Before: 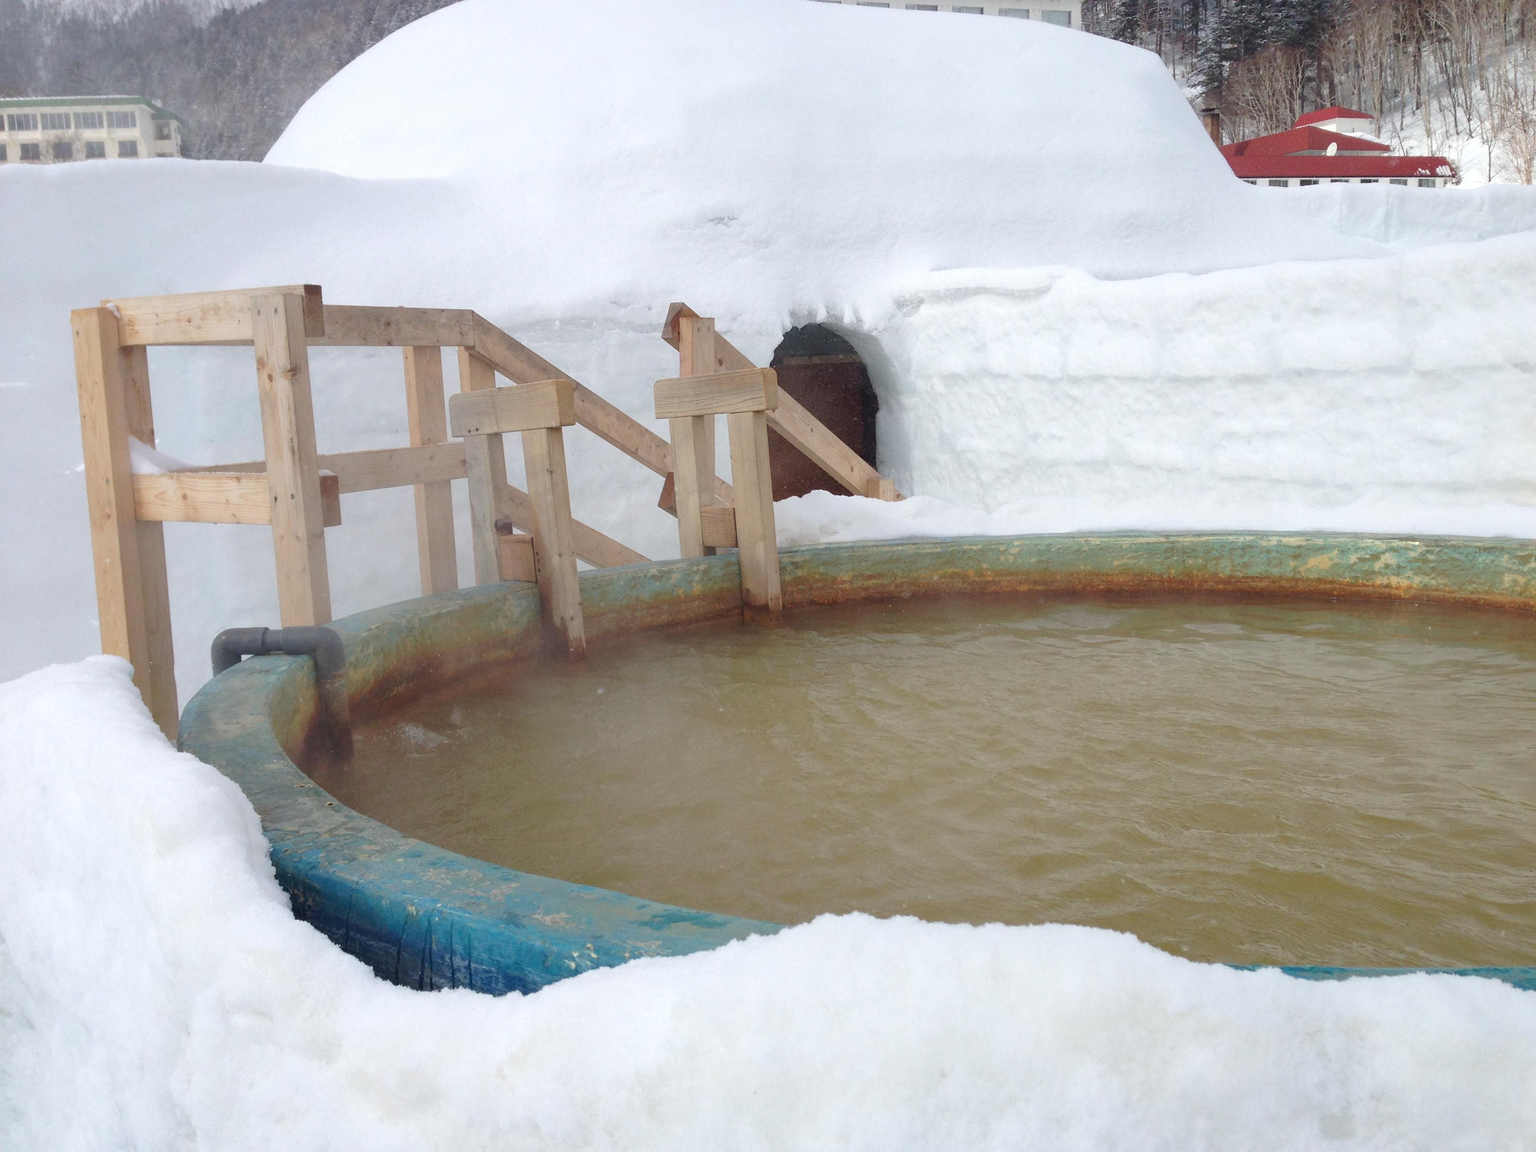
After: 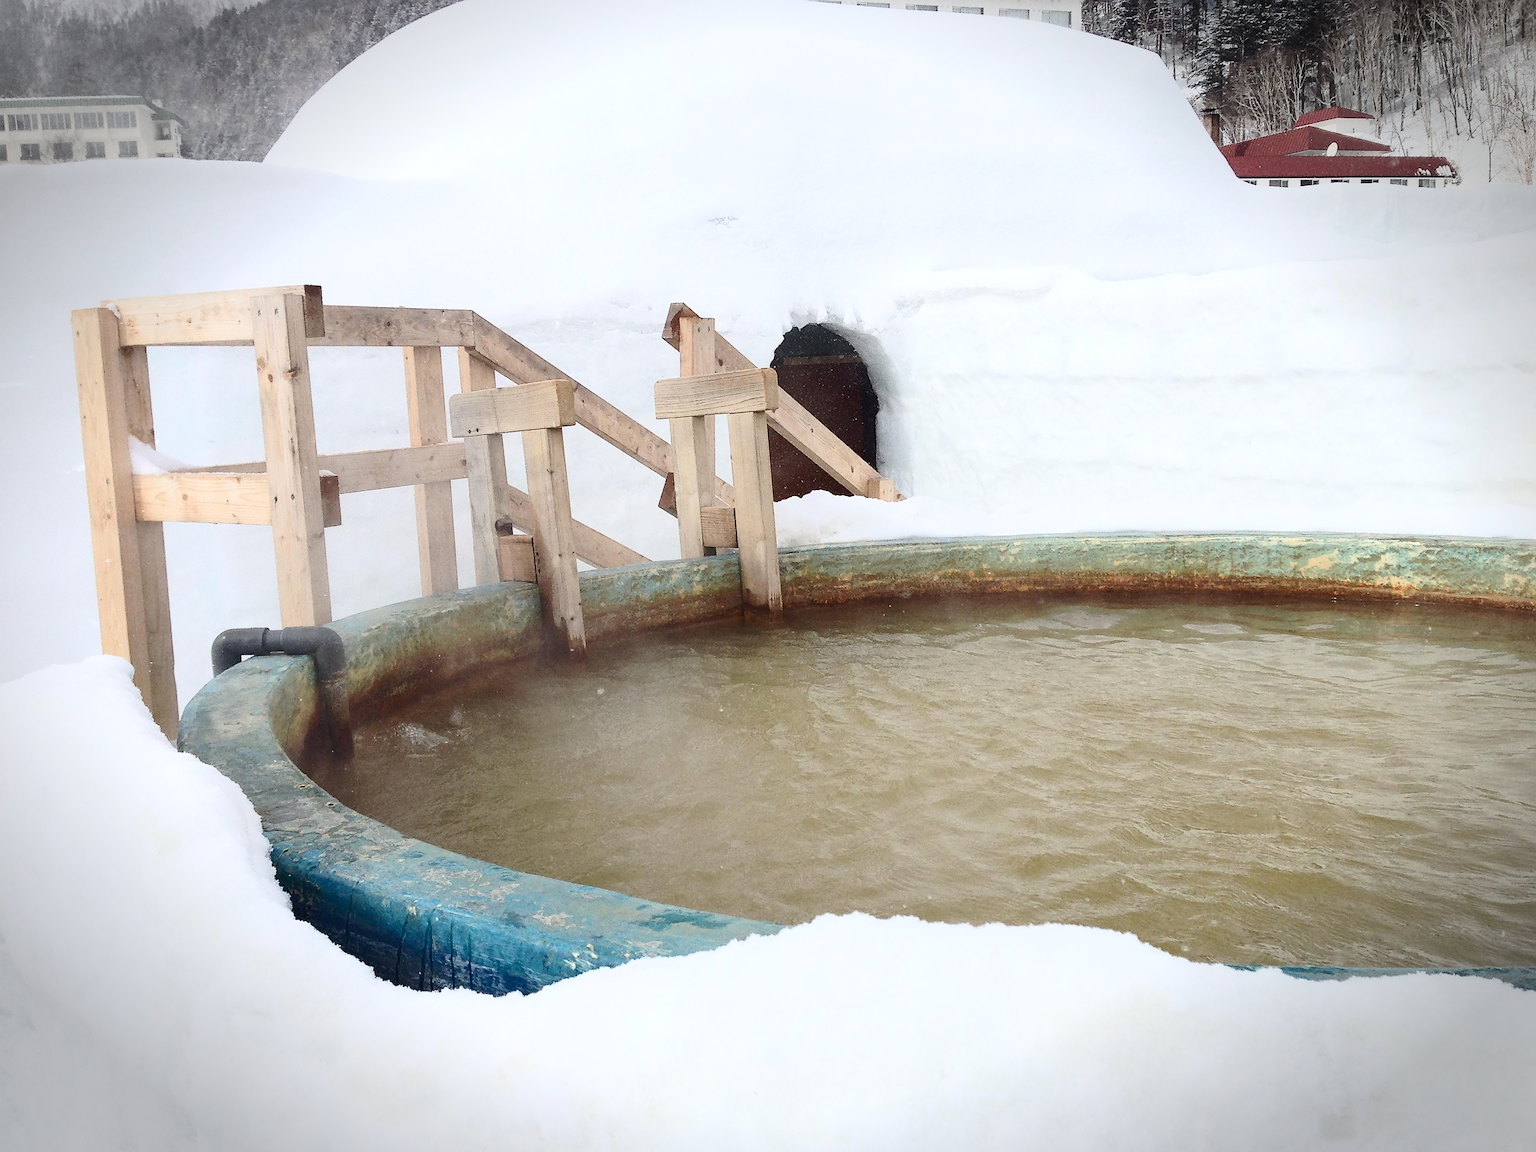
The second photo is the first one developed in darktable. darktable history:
sharpen: radius 1.402, amount 1.266, threshold 0.813
contrast brightness saturation: contrast 0.388, brightness 0.099
vignetting: fall-off start 90.69%, fall-off radius 39.21%, width/height ratio 1.217, shape 1.3
